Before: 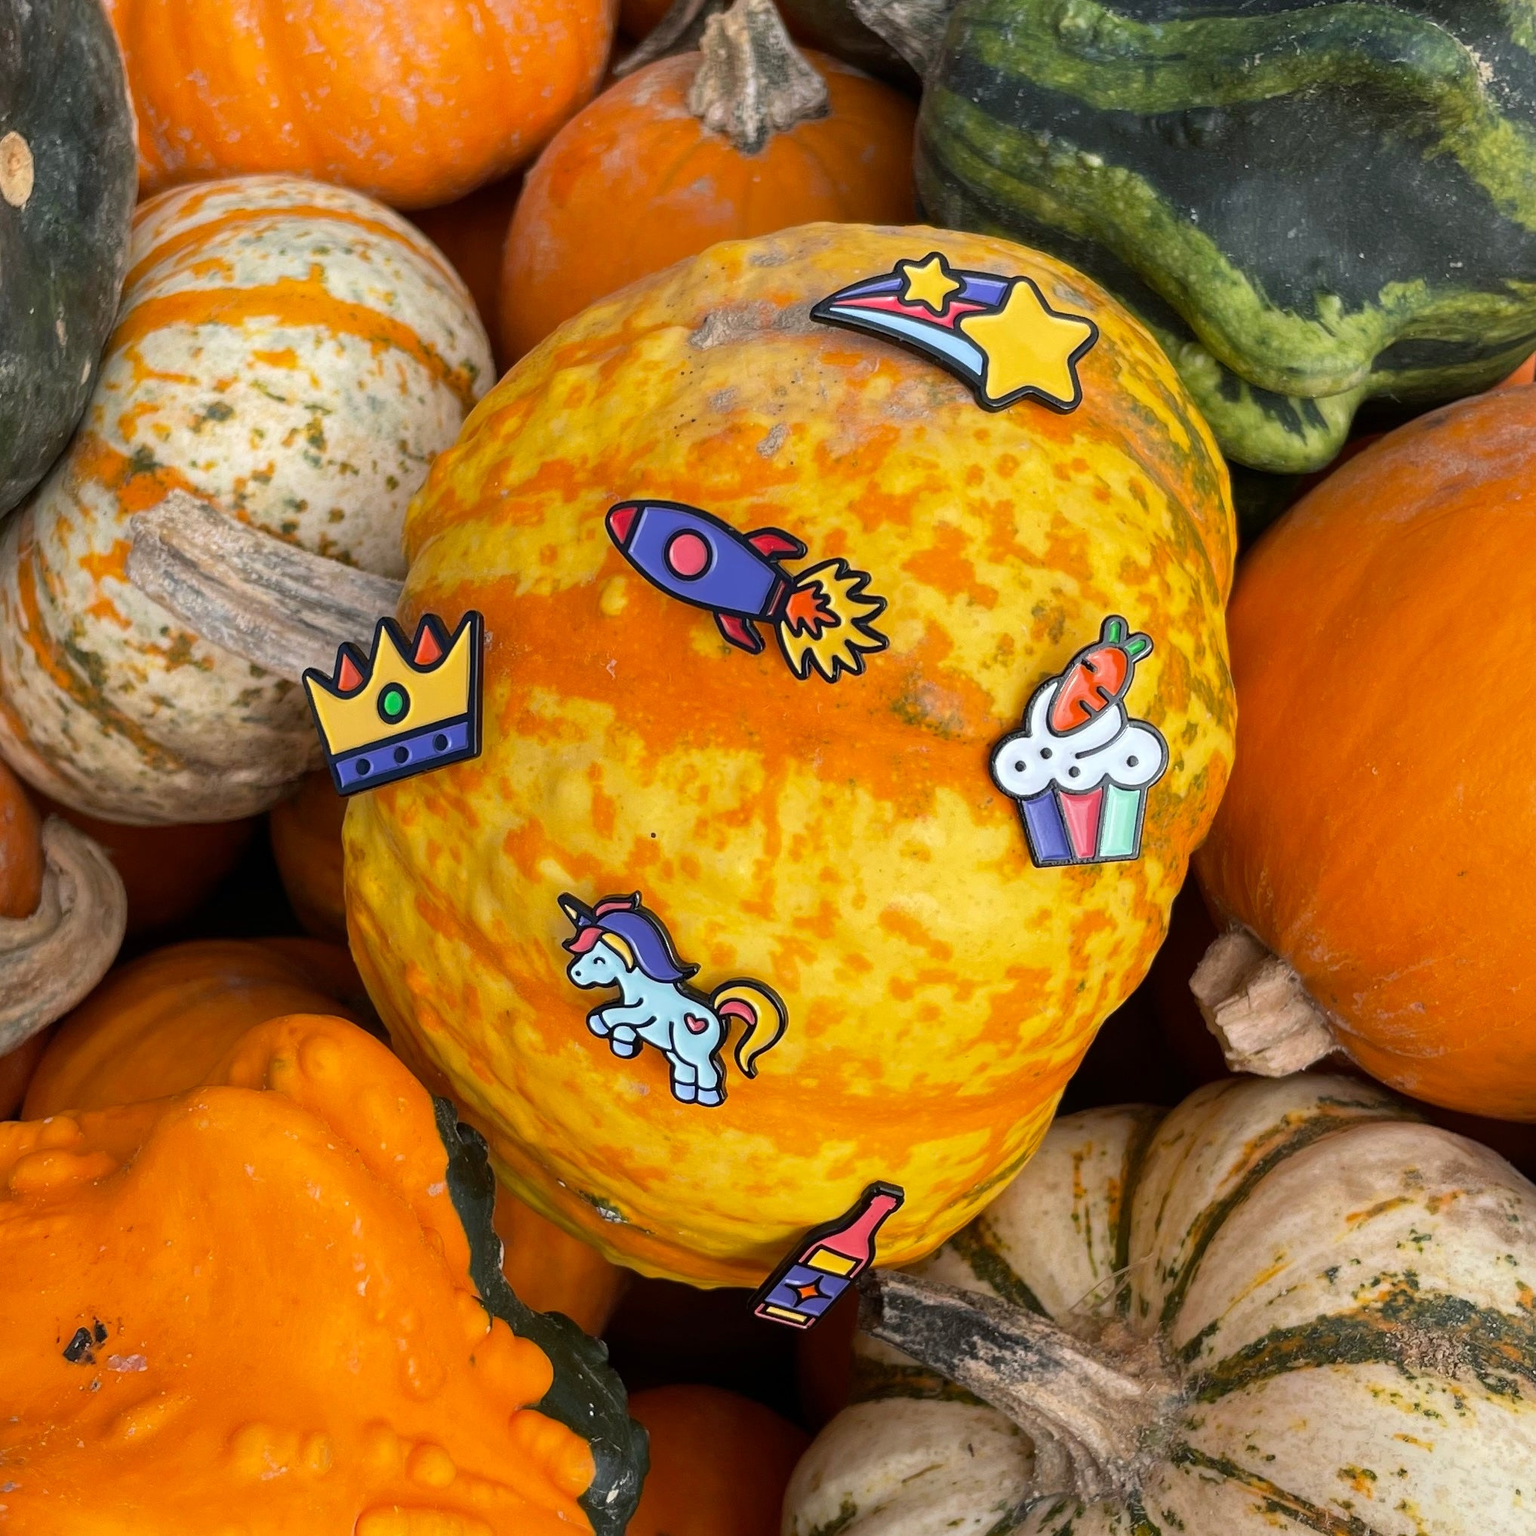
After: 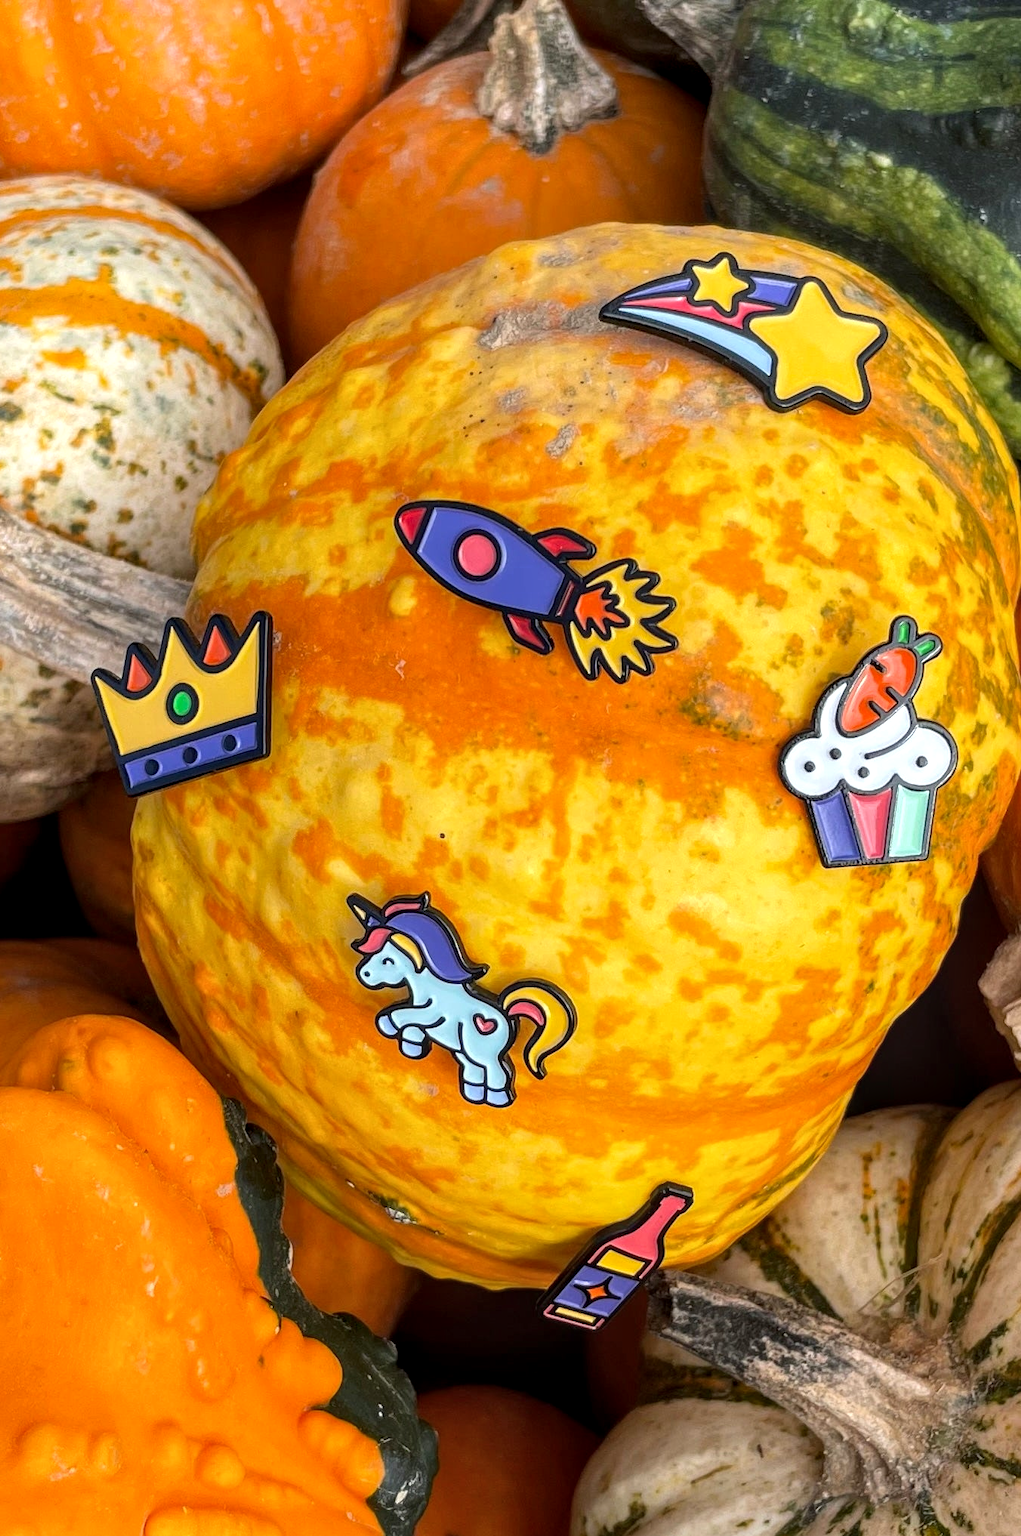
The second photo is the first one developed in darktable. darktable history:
local contrast: on, module defaults
exposure: exposure 0.22 EV, compensate highlight preservation false
crop and rotate: left 13.792%, right 19.72%
